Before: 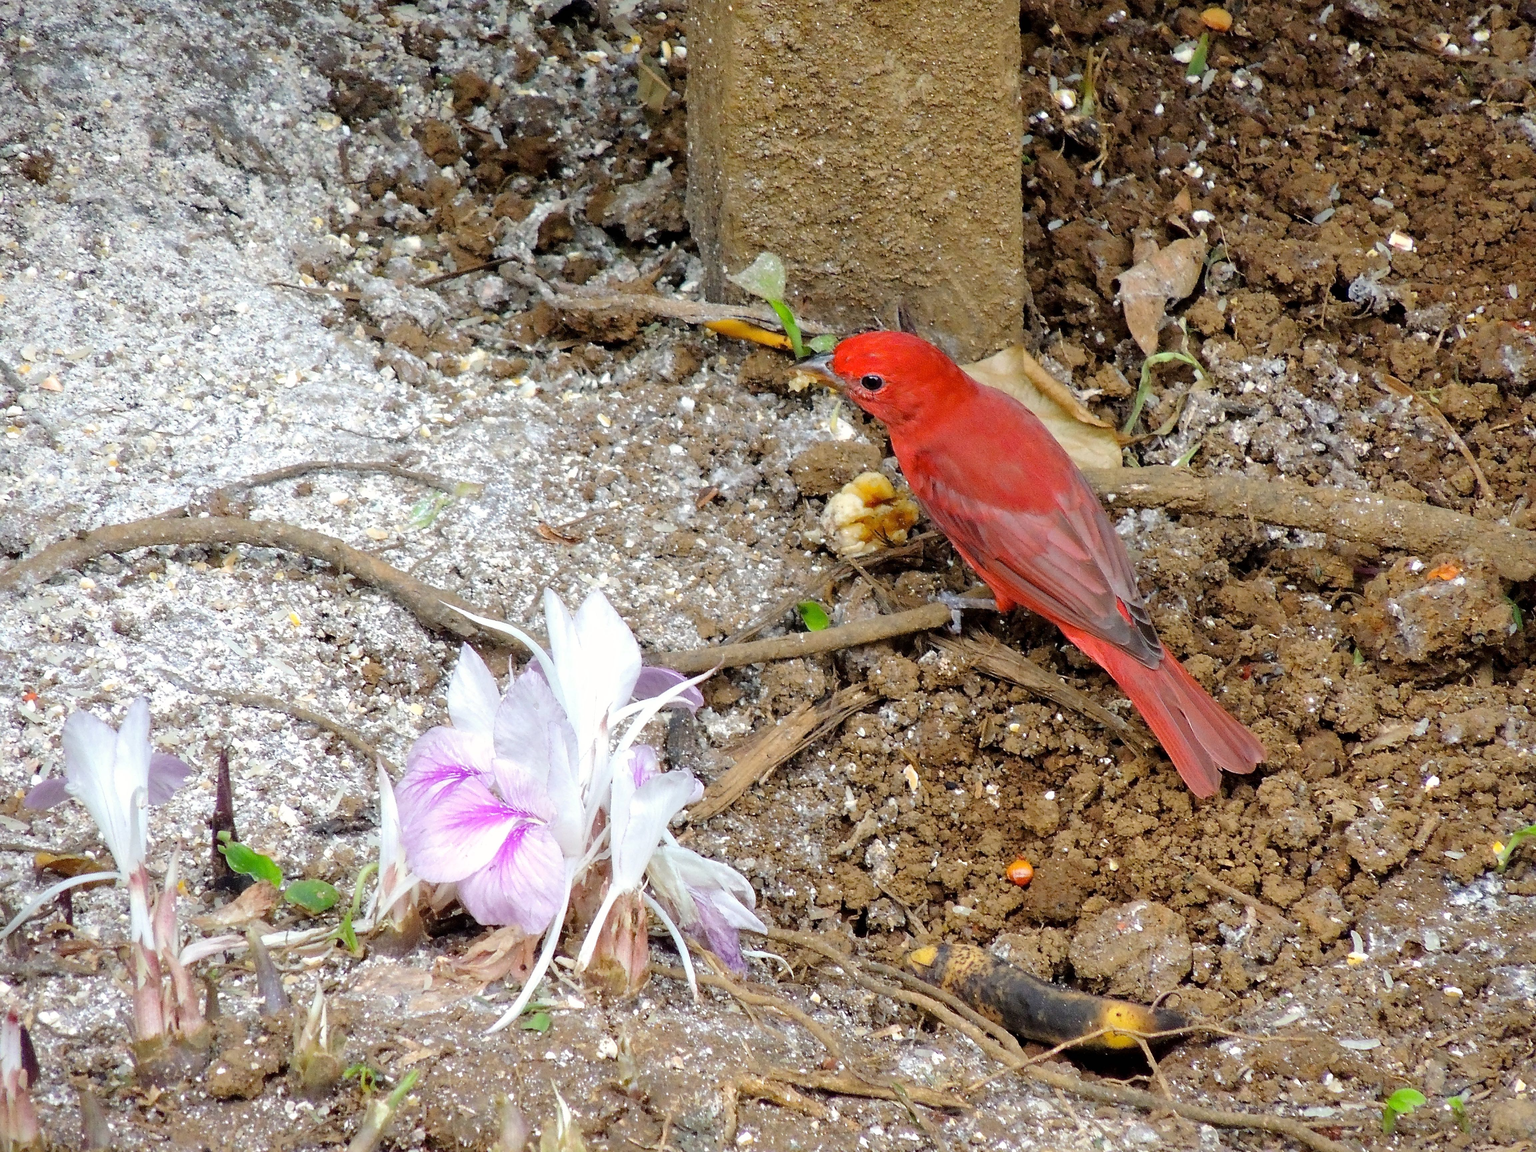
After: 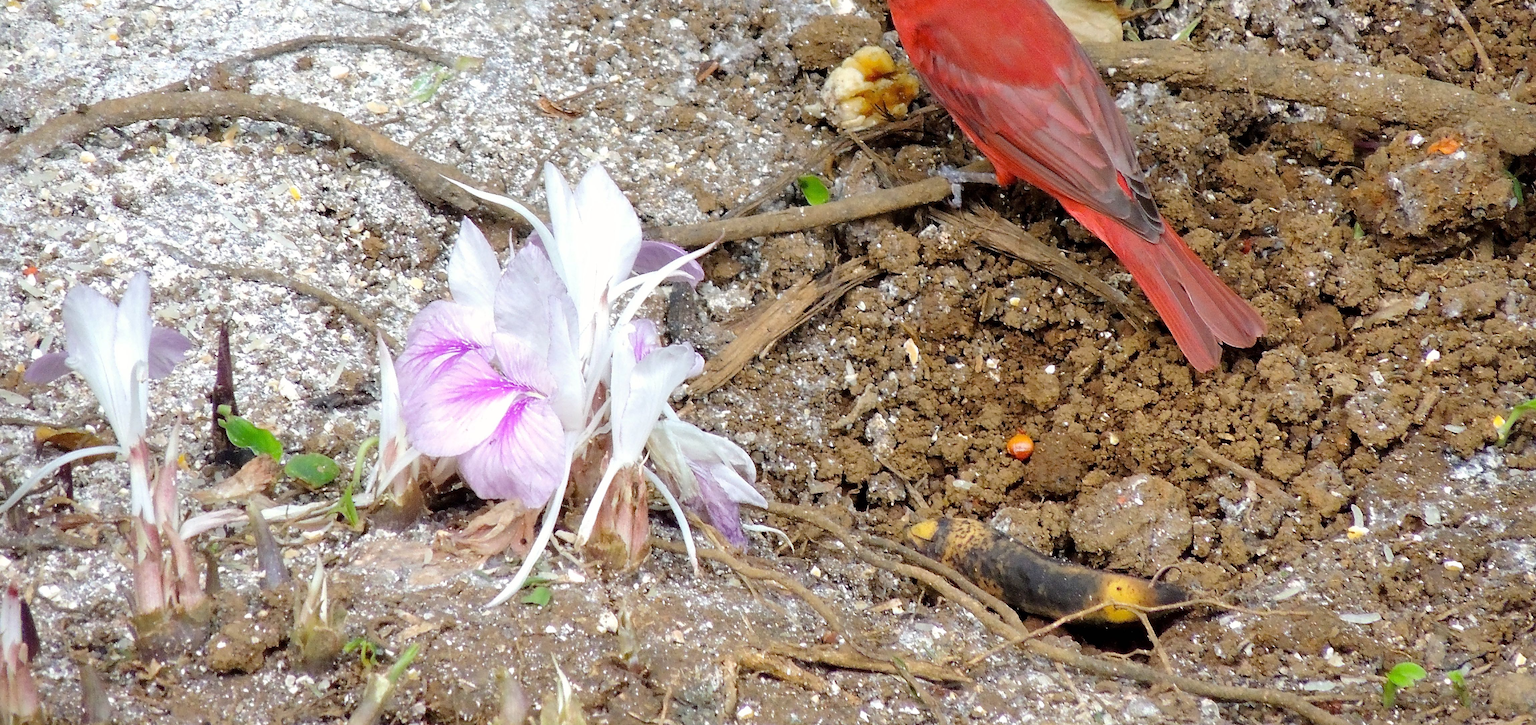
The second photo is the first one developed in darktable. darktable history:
crop and rotate: top 37.019%
